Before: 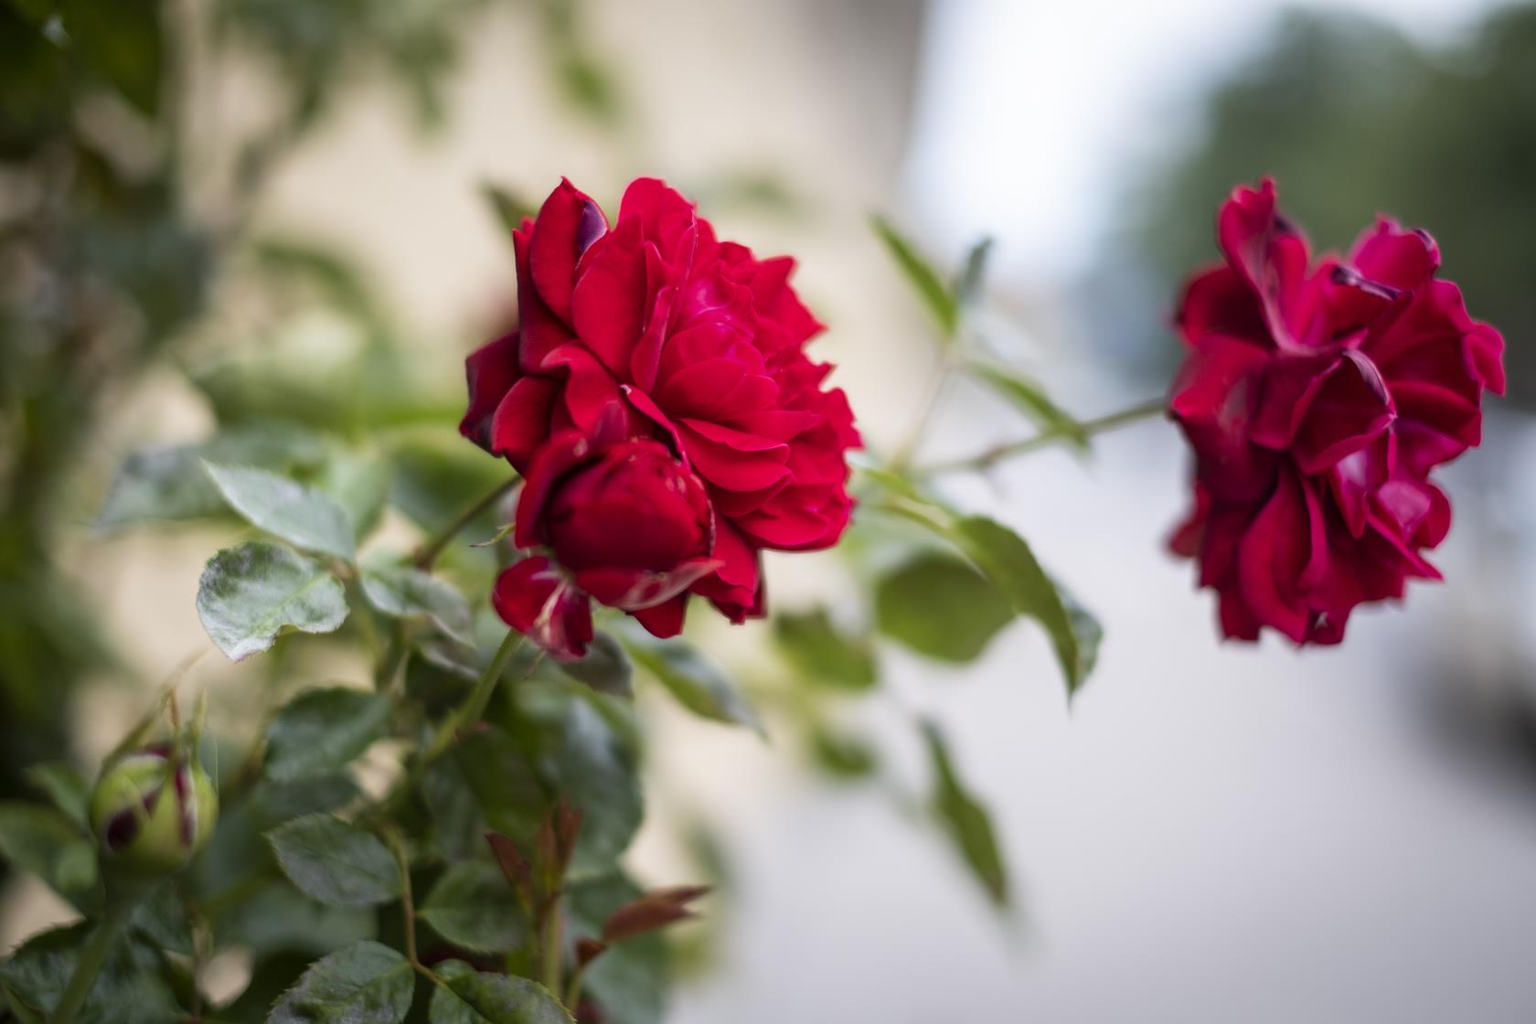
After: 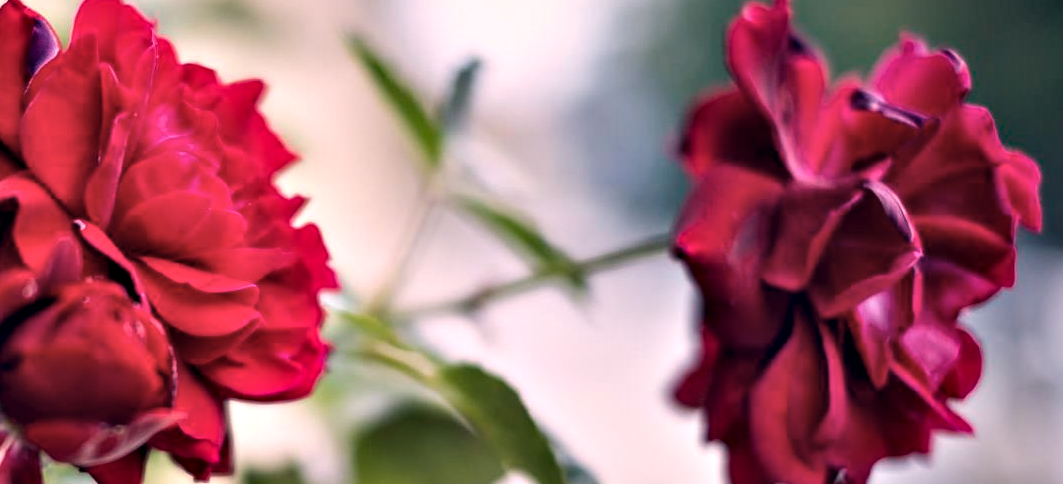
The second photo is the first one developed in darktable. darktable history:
contrast equalizer: octaves 7, y [[0.6 ×6], [0.55 ×6], [0 ×6], [0 ×6], [0 ×6]]
color correction: highlights a* 13.74, highlights b* 5.89, shadows a* -5.21, shadows b* -15.39, saturation 0.829
crop: left 36.061%, top 18.005%, right 0.626%, bottom 38.774%
